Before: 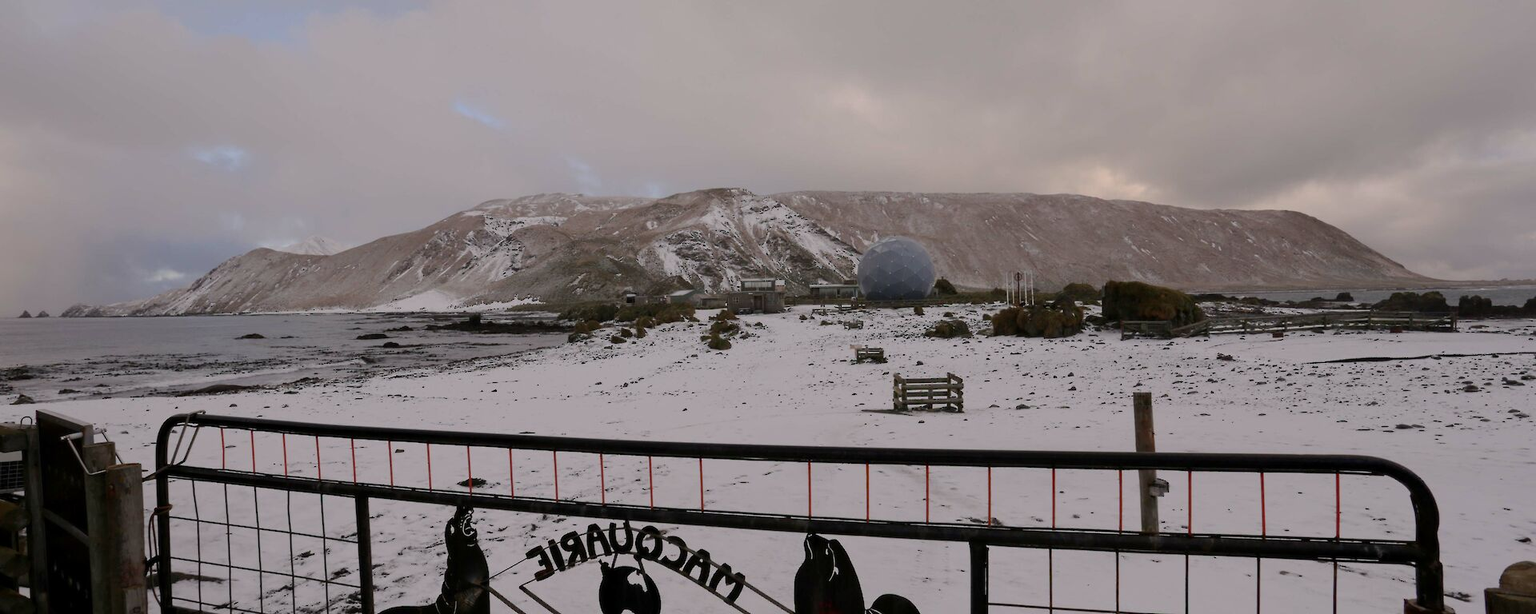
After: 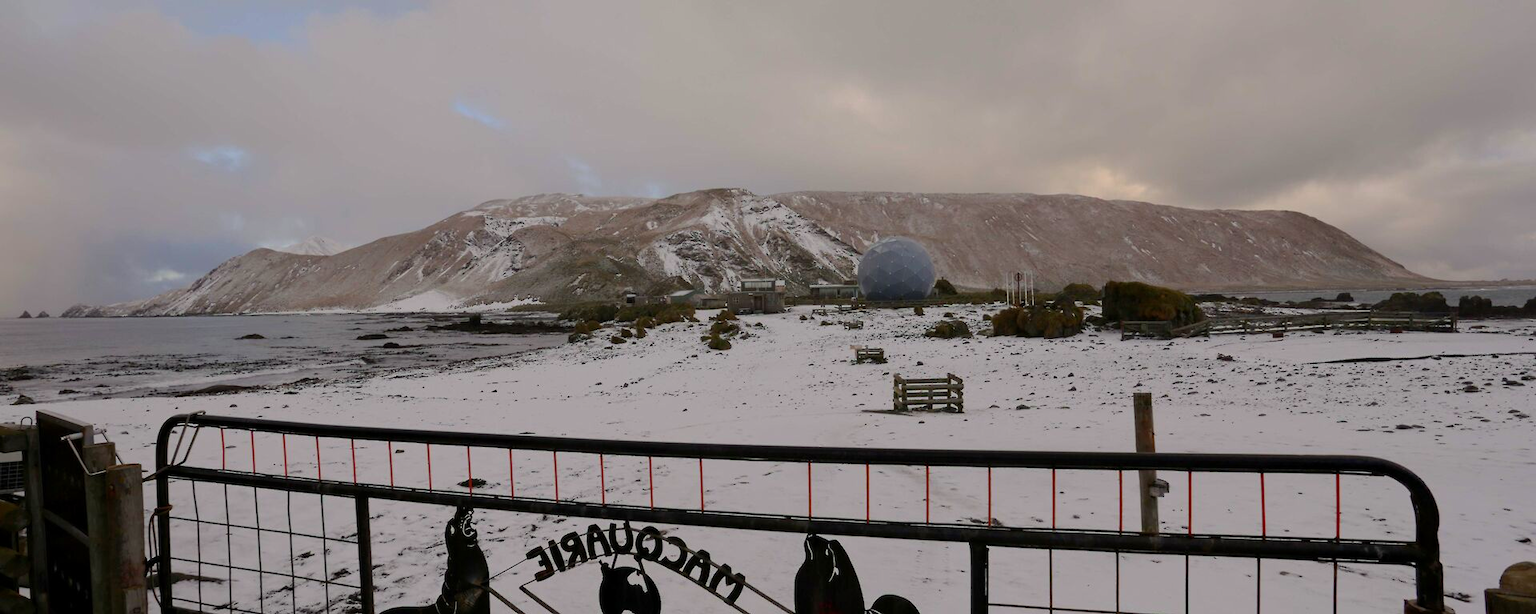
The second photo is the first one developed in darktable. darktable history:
color balance rgb: perceptual saturation grading › global saturation 29.61%
color correction: highlights a* -2.54, highlights b* 2.26
